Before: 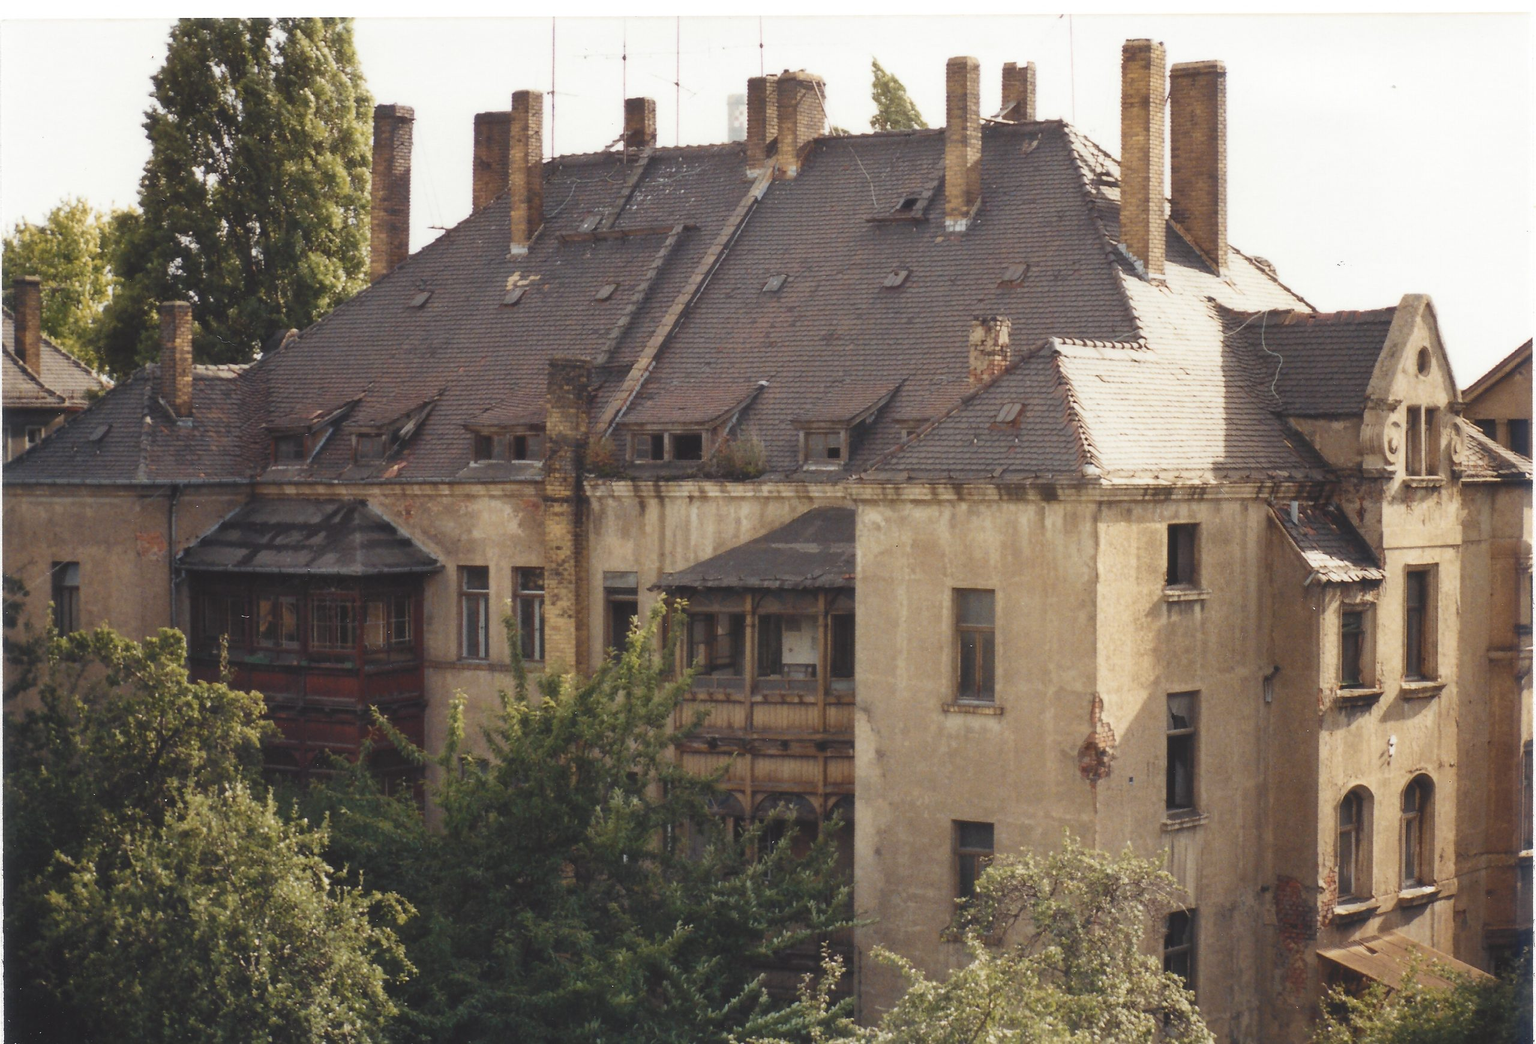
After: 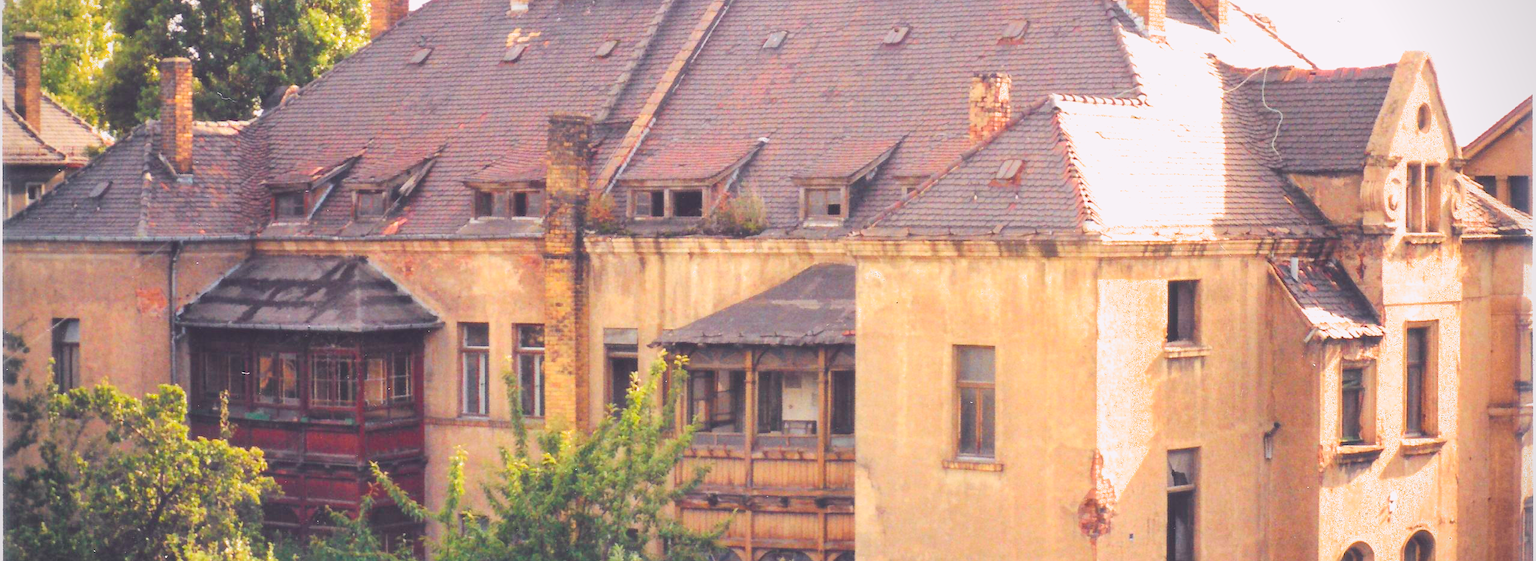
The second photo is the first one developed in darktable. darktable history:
crop and rotate: top 23.34%, bottom 22.851%
tone curve: curves: ch0 [(0, 0.025) (0.15, 0.143) (0.452, 0.486) (0.751, 0.788) (1, 0.961)]; ch1 [(0, 0) (0.43, 0.408) (0.476, 0.469) (0.497, 0.507) (0.546, 0.571) (0.566, 0.607) (0.62, 0.657) (1, 1)]; ch2 [(0, 0) (0.386, 0.397) (0.505, 0.498) (0.547, 0.546) (0.579, 0.58) (1, 1)], color space Lab, independent channels, preserve colors none
filmic rgb: black relative exposure -15.08 EV, white relative exposure 3 EV, target black luminance 0%, hardness 9.3, latitude 98.47%, contrast 0.917, shadows ↔ highlights balance 0.636%, color science v6 (2022)
vignetting: fall-off start 89%, fall-off radius 43.85%, width/height ratio 1.154
color balance rgb: global offset › chroma 0.101%, global offset › hue 251.72°, perceptual saturation grading › global saturation 31.162%, perceptual brilliance grading › highlights 6.974%, perceptual brilliance grading › mid-tones 17.314%, perceptual brilliance grading › shadows -5.33%, global vibrance 24.19%
exposure: black level correction 0, exposure 1.101 EV, compensate highlight preservation false
